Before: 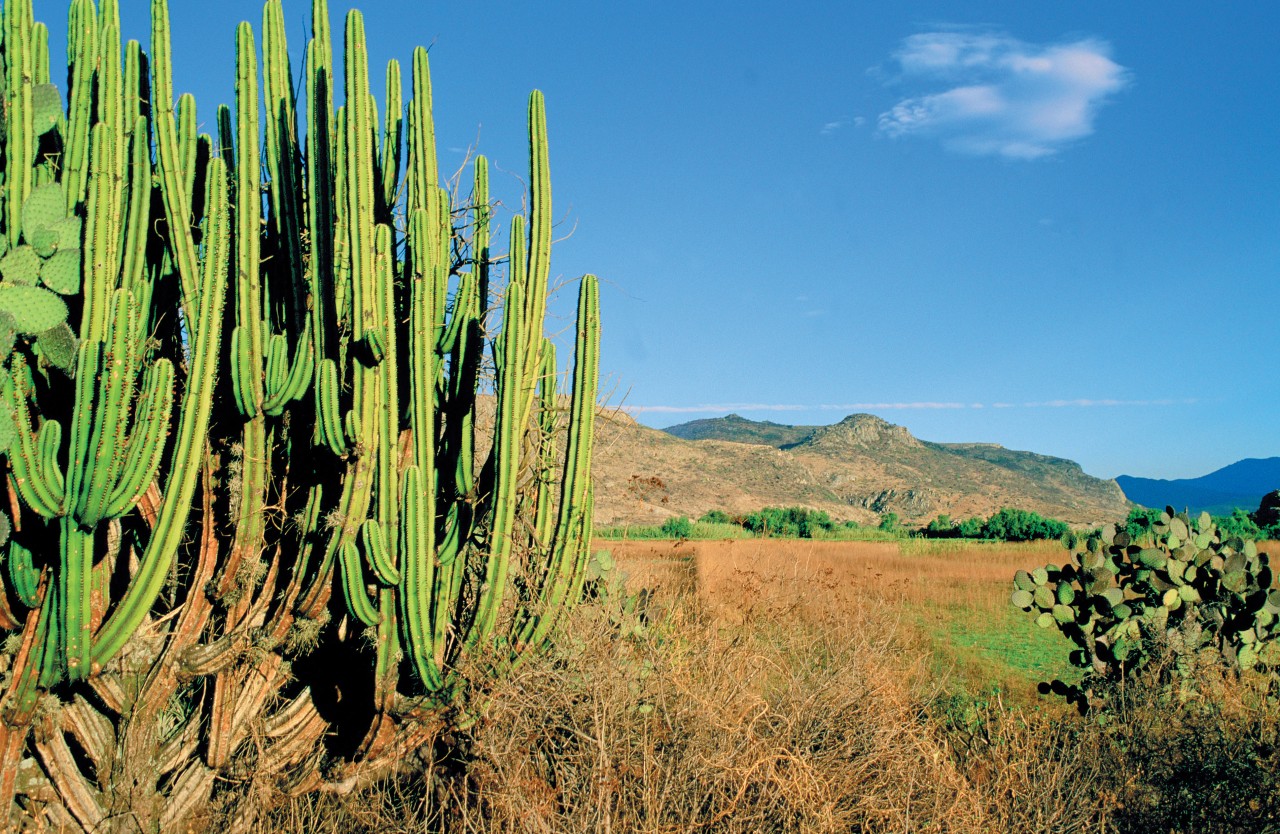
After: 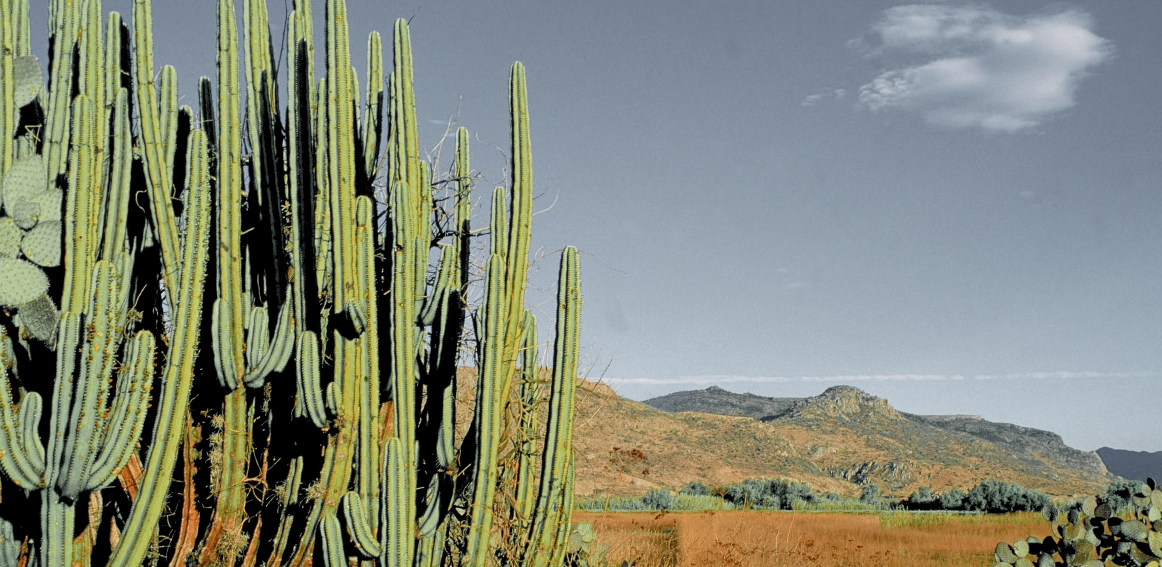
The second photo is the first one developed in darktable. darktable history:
color zones: curves: ch0 [(0.004, 0.388) (0.125, 0.392) (0.25, 0.404) (0.375, 0.5) (0.5, 0.5) (0.625, 0.5) (0.75, 0.5) (0.875, 0.5)]; ch1 [(0, 0.5) (0.125, 0.5) (0.25, 0.5) (0.375, 0.124) (0.524, 0.124) (0.645, 0.128) (0.789, 0.132) (0.914, 0.096) (0.998, 0.068)]
crop: left 1.553%, top 3.425%, right 7.592%, bottom 28.504%
local contrast: highlights 107%, shadows 101%, detail 131%, midtone range 0.2
